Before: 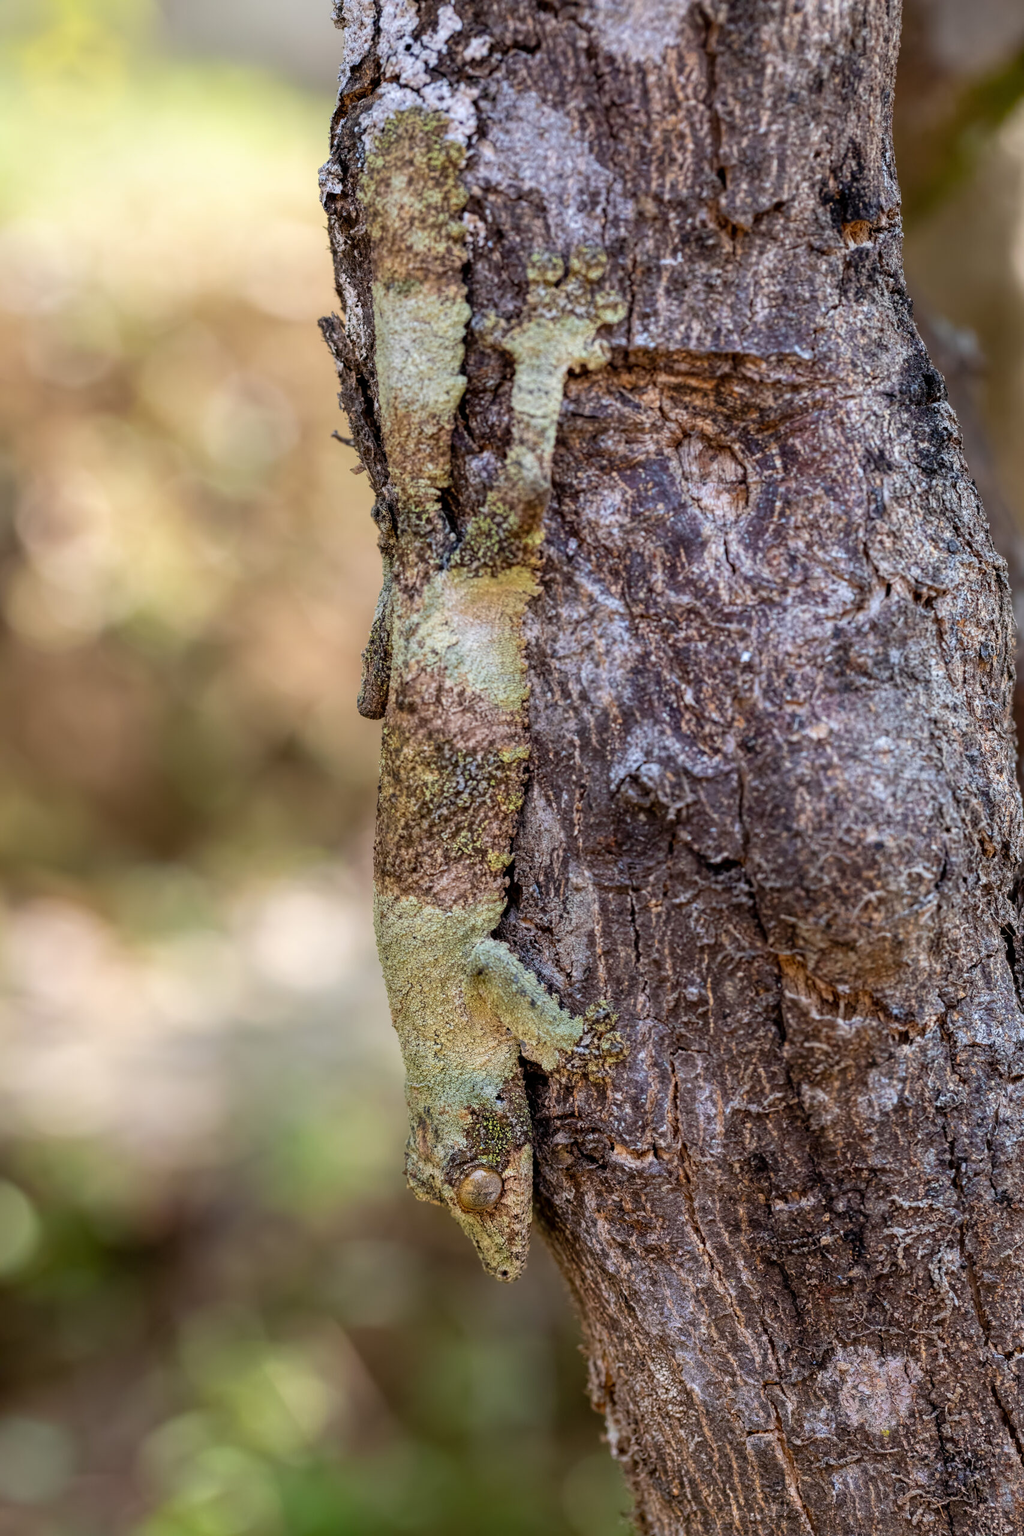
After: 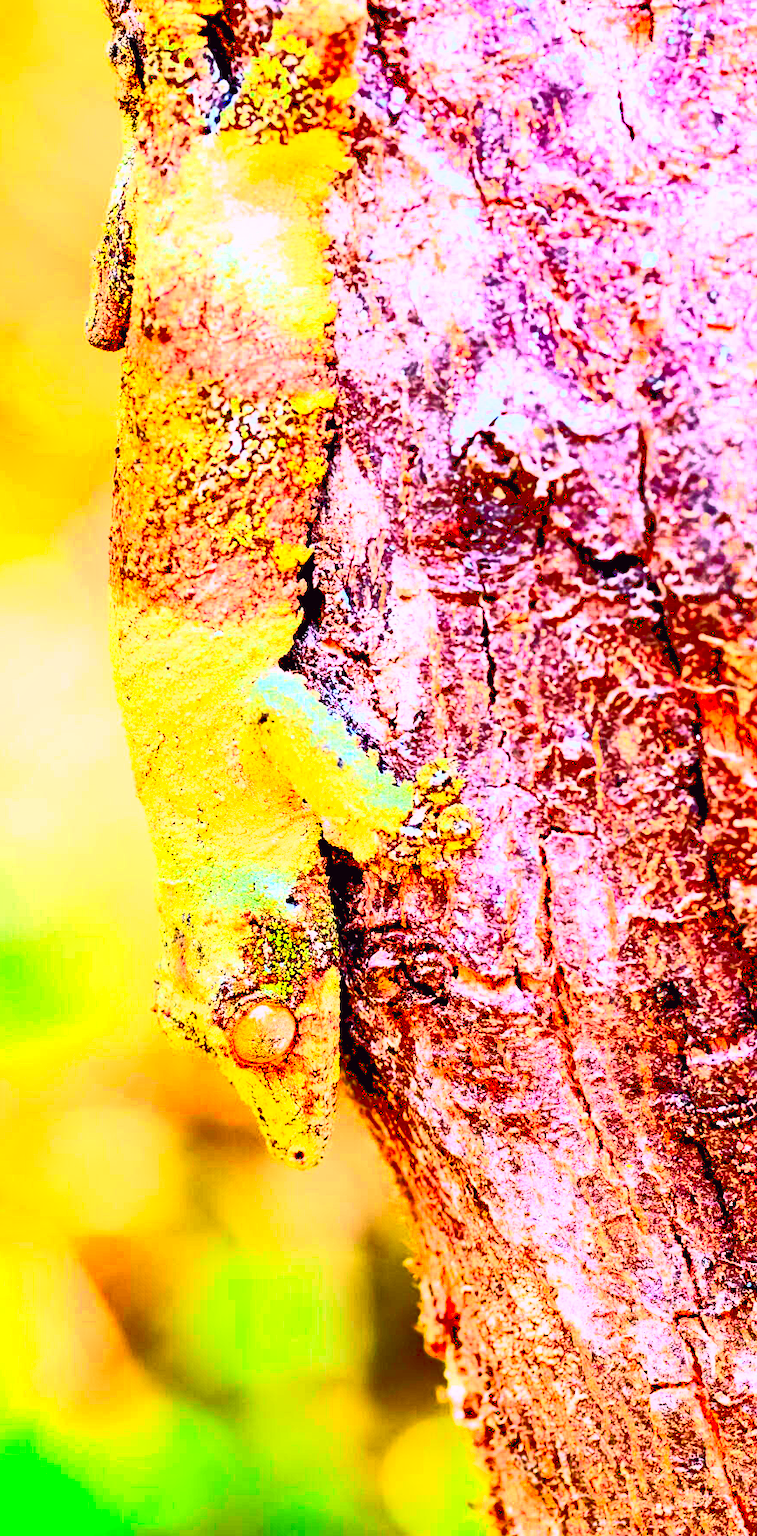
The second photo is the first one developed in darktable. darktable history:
base curve: curves: ch0 [(0, 0.015) (0.085, 0.116) (0.134, 0.298) (0.19, 0.545) (0.296, 0.764) (0.599, 0.982) (1, 1)]
crop and rotate: left 29.176%, top 31.131%, right 19.849%
color correction: highlights a* 1.64, highlights b* -1.85, saturation 2.48
exposure: black level correction 0.008, exposure 1.431 EV, compensate highlight preservation false
tone curve: curves: ch0 [(0, 0.011) (0.053, 0.026) (0.174, 0.115) (0.398, 0.444) (0.673, 0.775) (0.829, 0.906) (0.991, 0.981)]; ch1 [(0, 0) (0.264, 0.22) (0.407, 0.373) (0.463, 0.457) (0.492, 0.501) (0.512, 0.513) (0.54, 0.543) (0.585, 0.617) (0.659, 0.686) (0.78, 0.8) (1, 1)]; ch2 [(0, 0) (0.438, 0.449) (0.473, 0.469) (0.503, 0.5) (0.523, 0.534) (0.562, 0.591) (0.612, 0.627) (0.701, 0.707) (1, 1)], color space Lab, independent channels, preserve colors none
